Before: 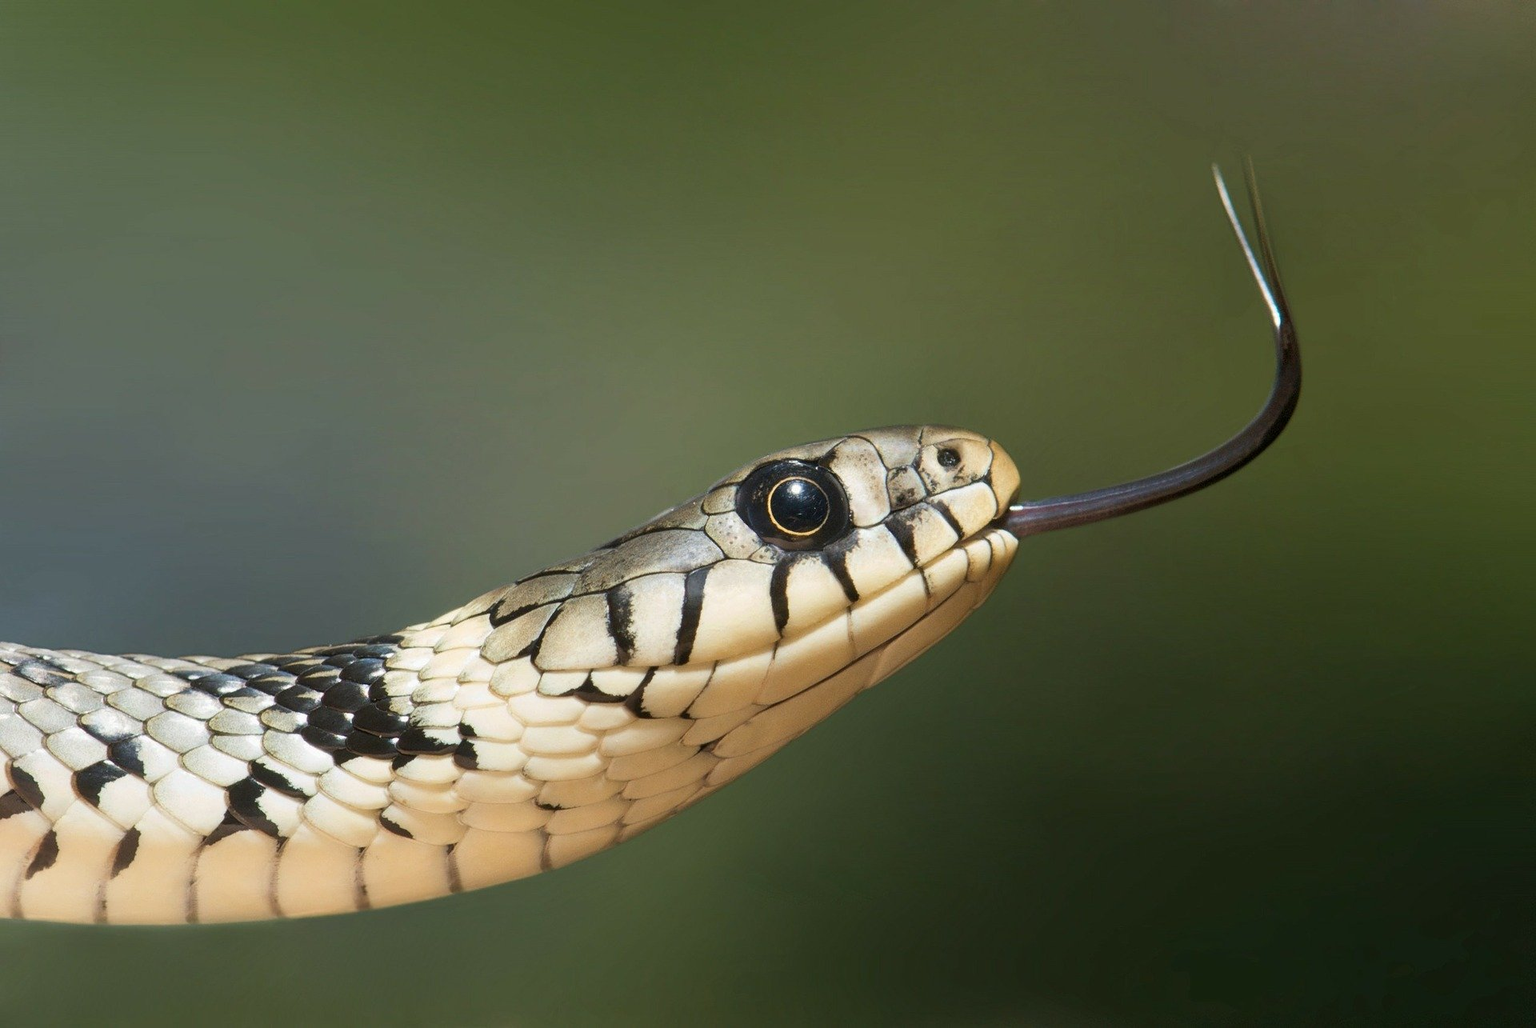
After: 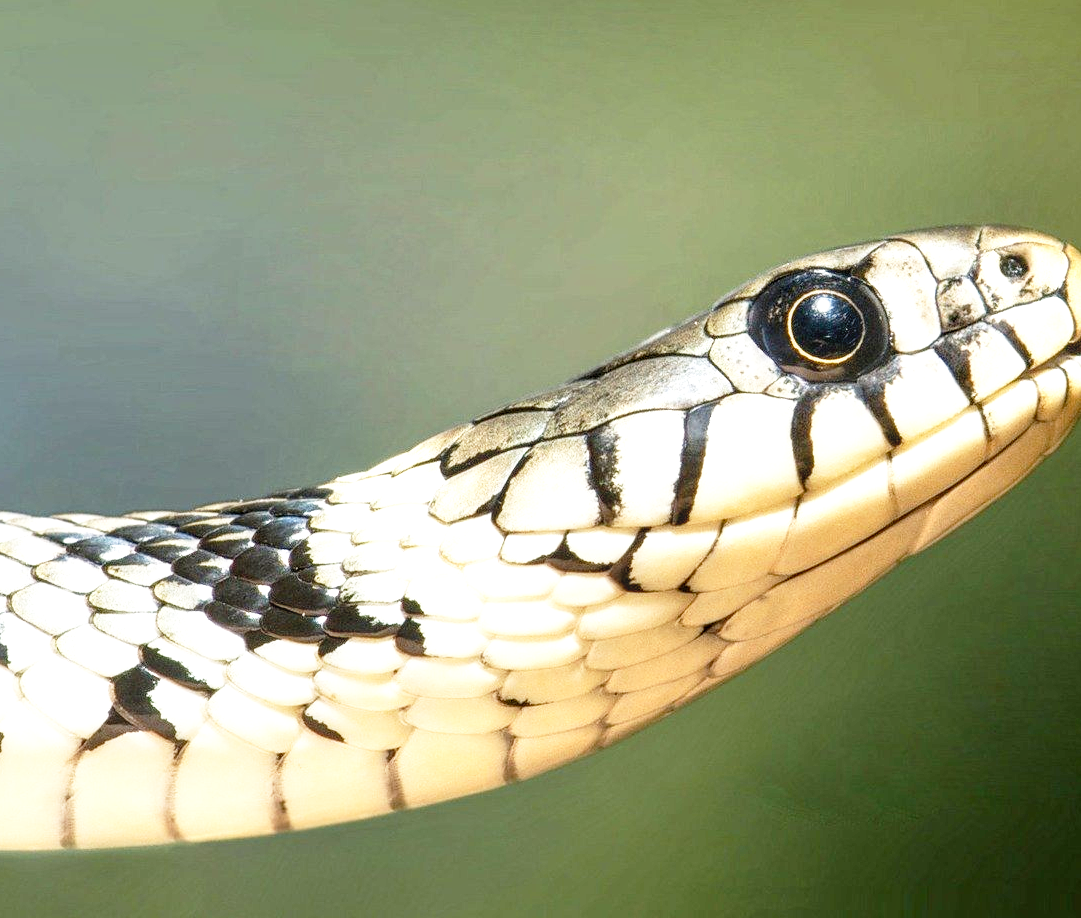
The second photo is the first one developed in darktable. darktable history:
tone equalizer: on, module defaults
crop: left 8.966%, top 23.852%, right 34.699%, bottom 4.703%
local contrast: highlights 61%, detail 143%, midtone range 0.428
base curve: curves: ch0 [(0, 0) (0.012, 0.01) (0.073, 0.168) (0.31, 0.711) (0.645, 0.957) (1, 1)], preserve colors none
